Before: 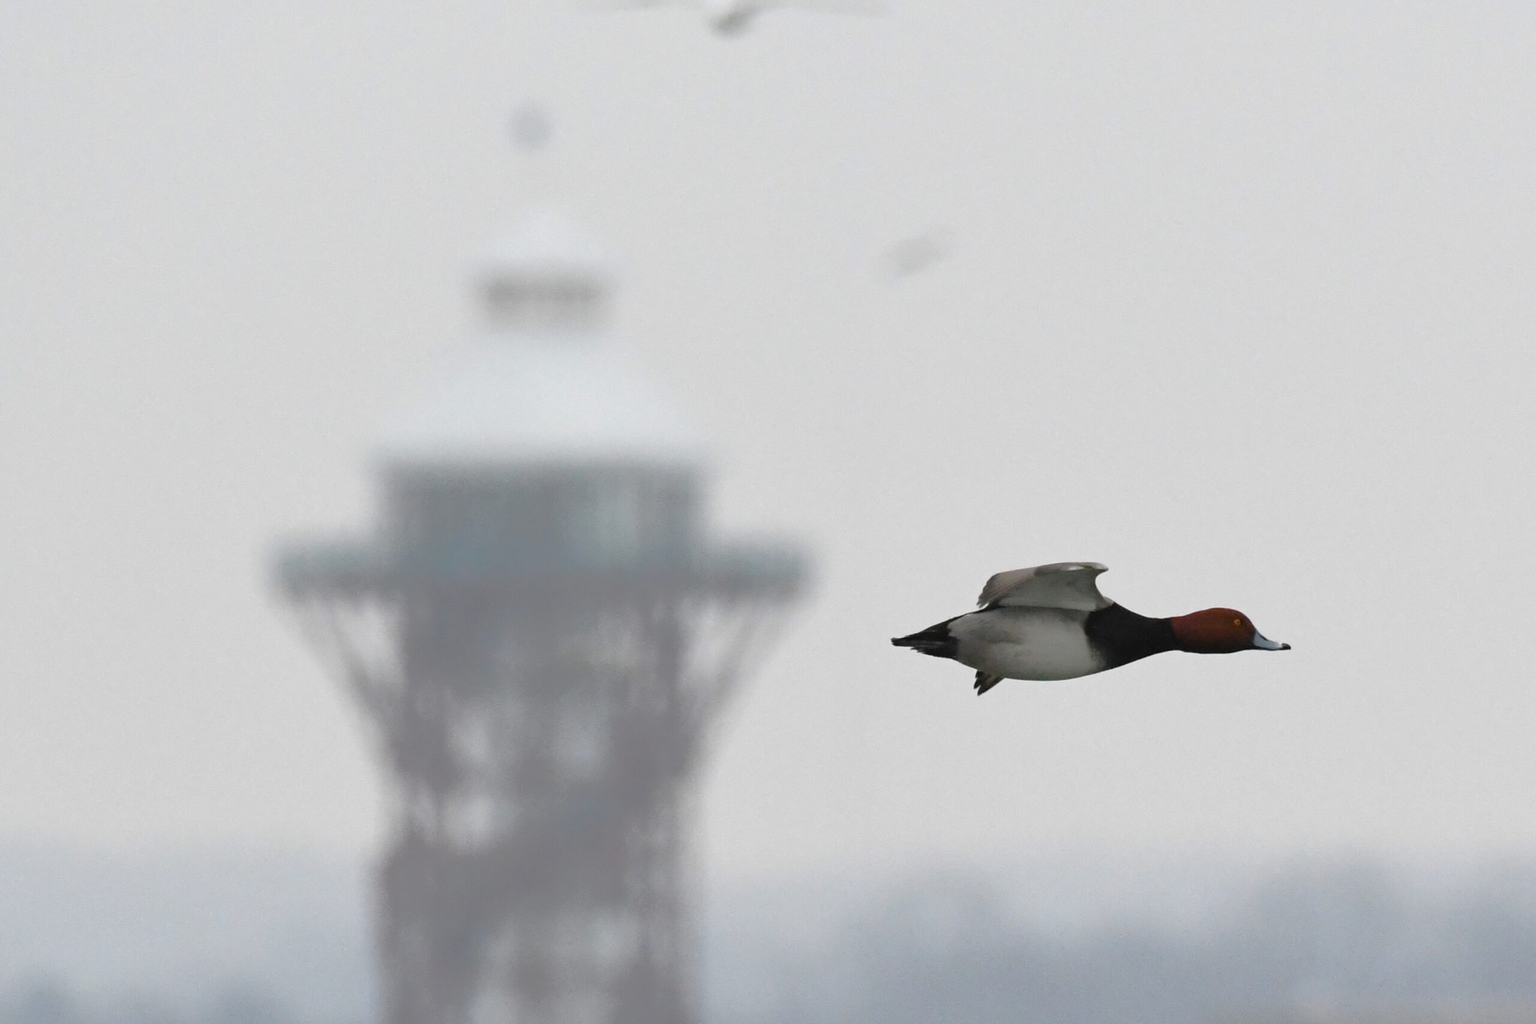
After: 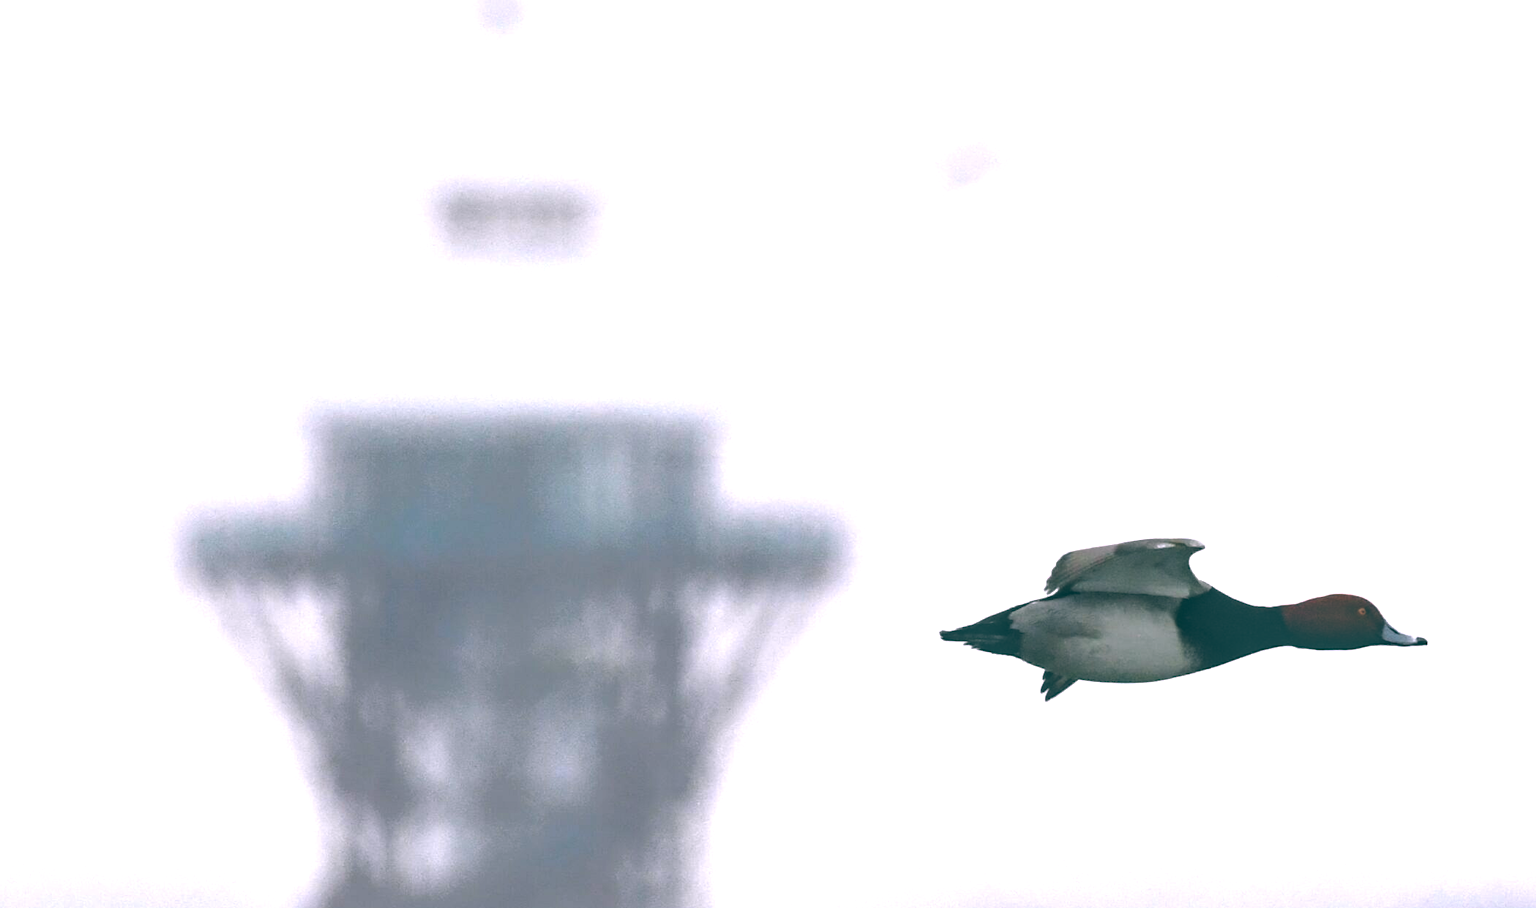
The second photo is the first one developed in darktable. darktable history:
white balance: red 0.98, blue 1.034
crop: left 7.856%, top 11.836%, right 10.12%, bottom 15.387%
color balance: lift [1.016, 0.983, 1, 1.017], gamma [0.78, 1.018, 1.043, 0.957], gain [0.786, 1.063, 0.937, 1.017], input saturation 118.26%, contrast 13.43%, contrast fulcrum 21.62%, output saturation 82.76%
local contrast: on, module defaults
tone equalizer: on, module defaults
exposure: black level correction -0.025, exposure -0.117 EV, compensate highlight preservation false
levels: levels [0, 0.352, 0.703]
